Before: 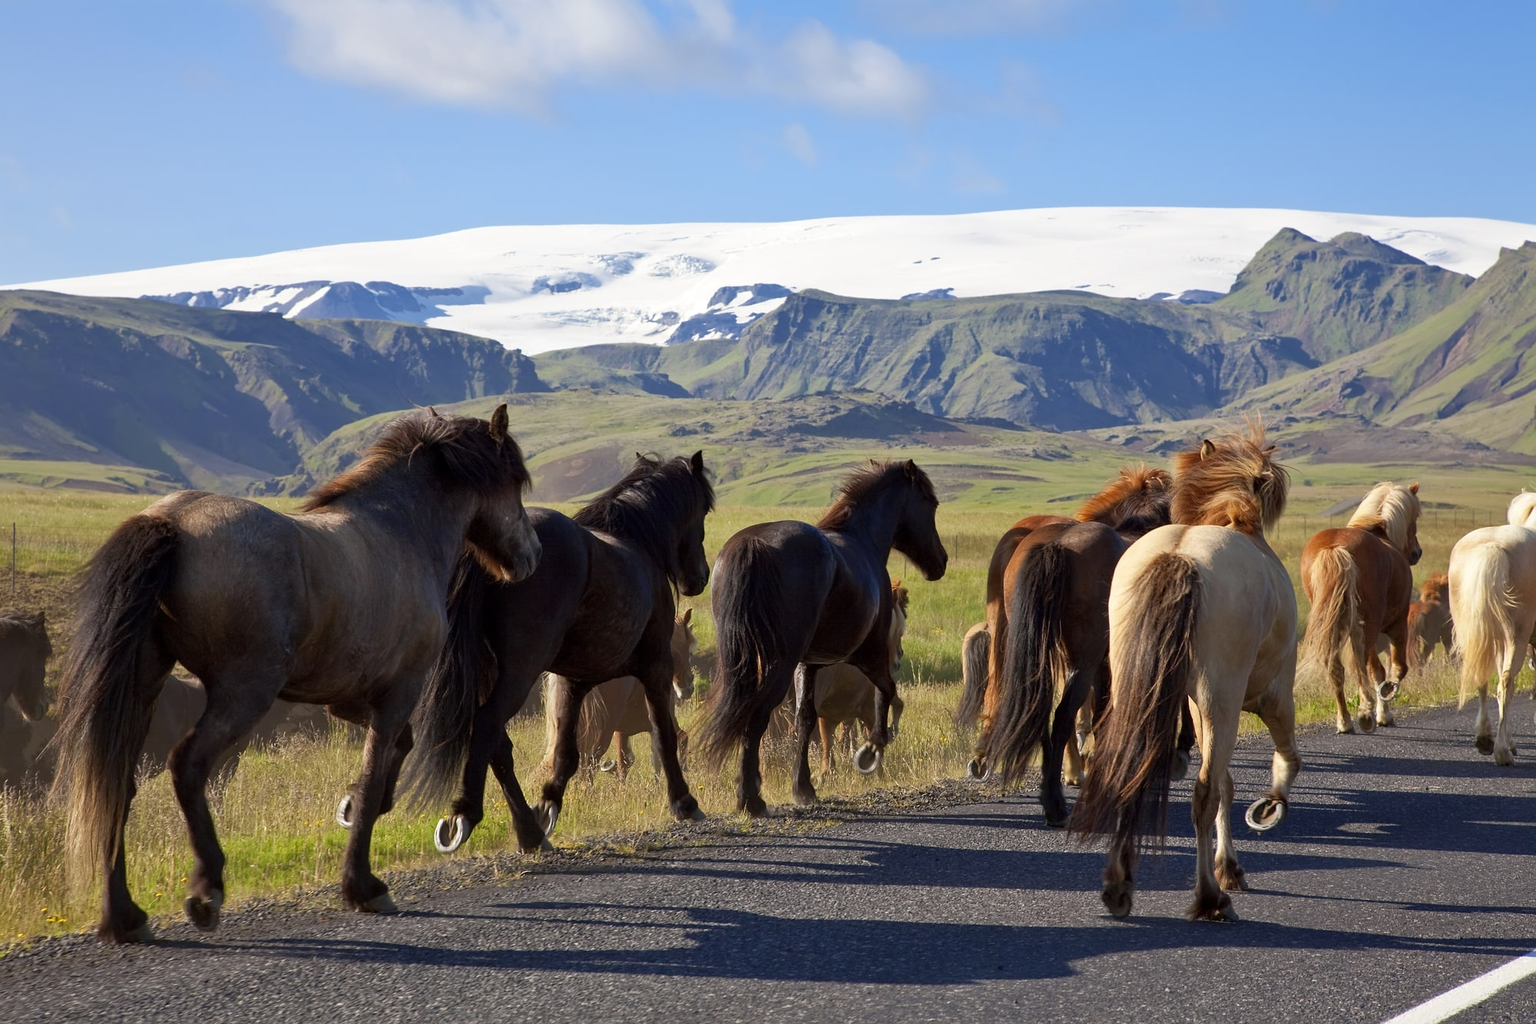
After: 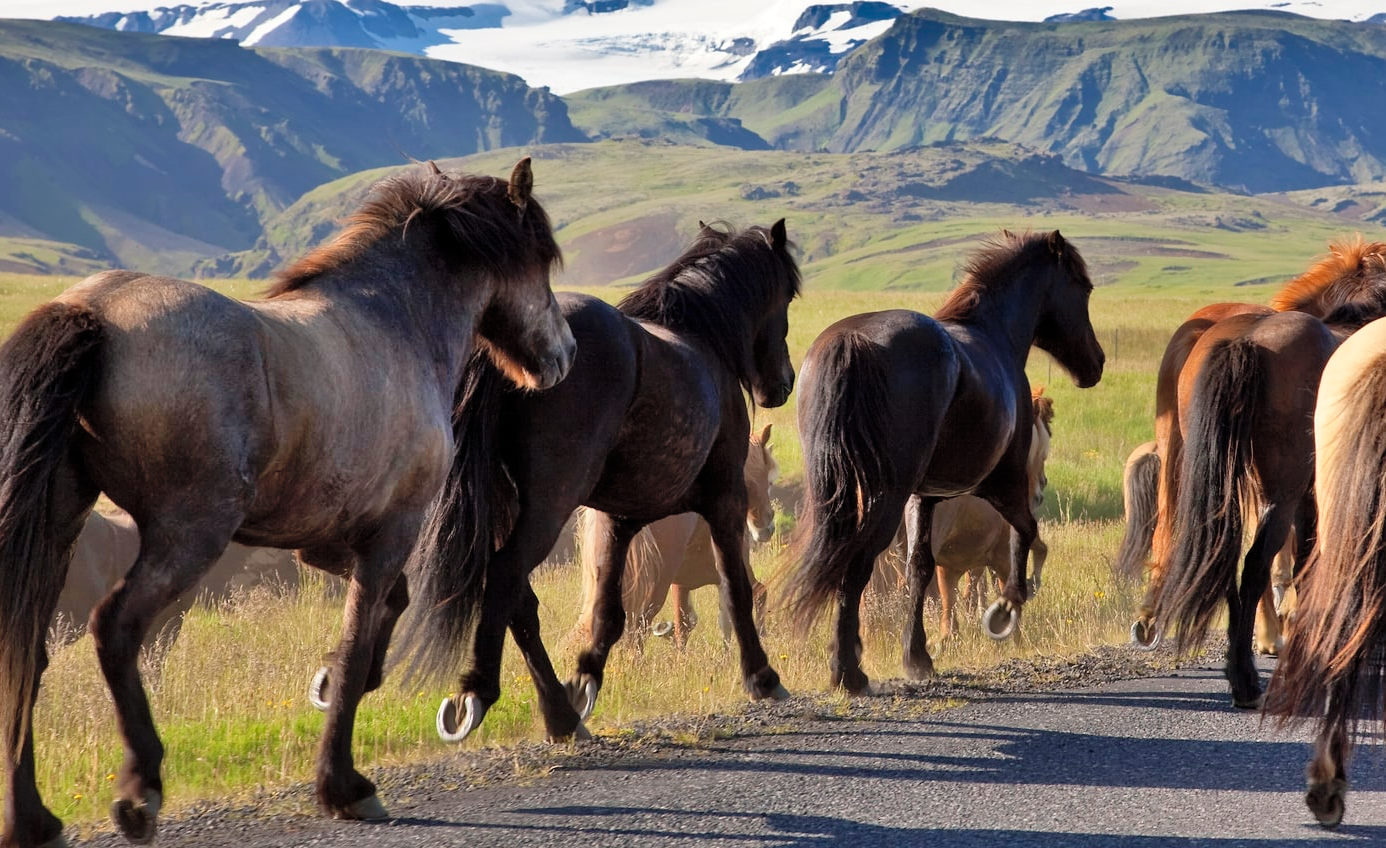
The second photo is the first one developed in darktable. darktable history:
shadows and highlights: shadows 60, highlights -60.23, soften with gaussian
contrast brightness saturation: brightness 0.13
crop: left 6.488%, top 27.668%, right 24.183%, bottom 8.656%
